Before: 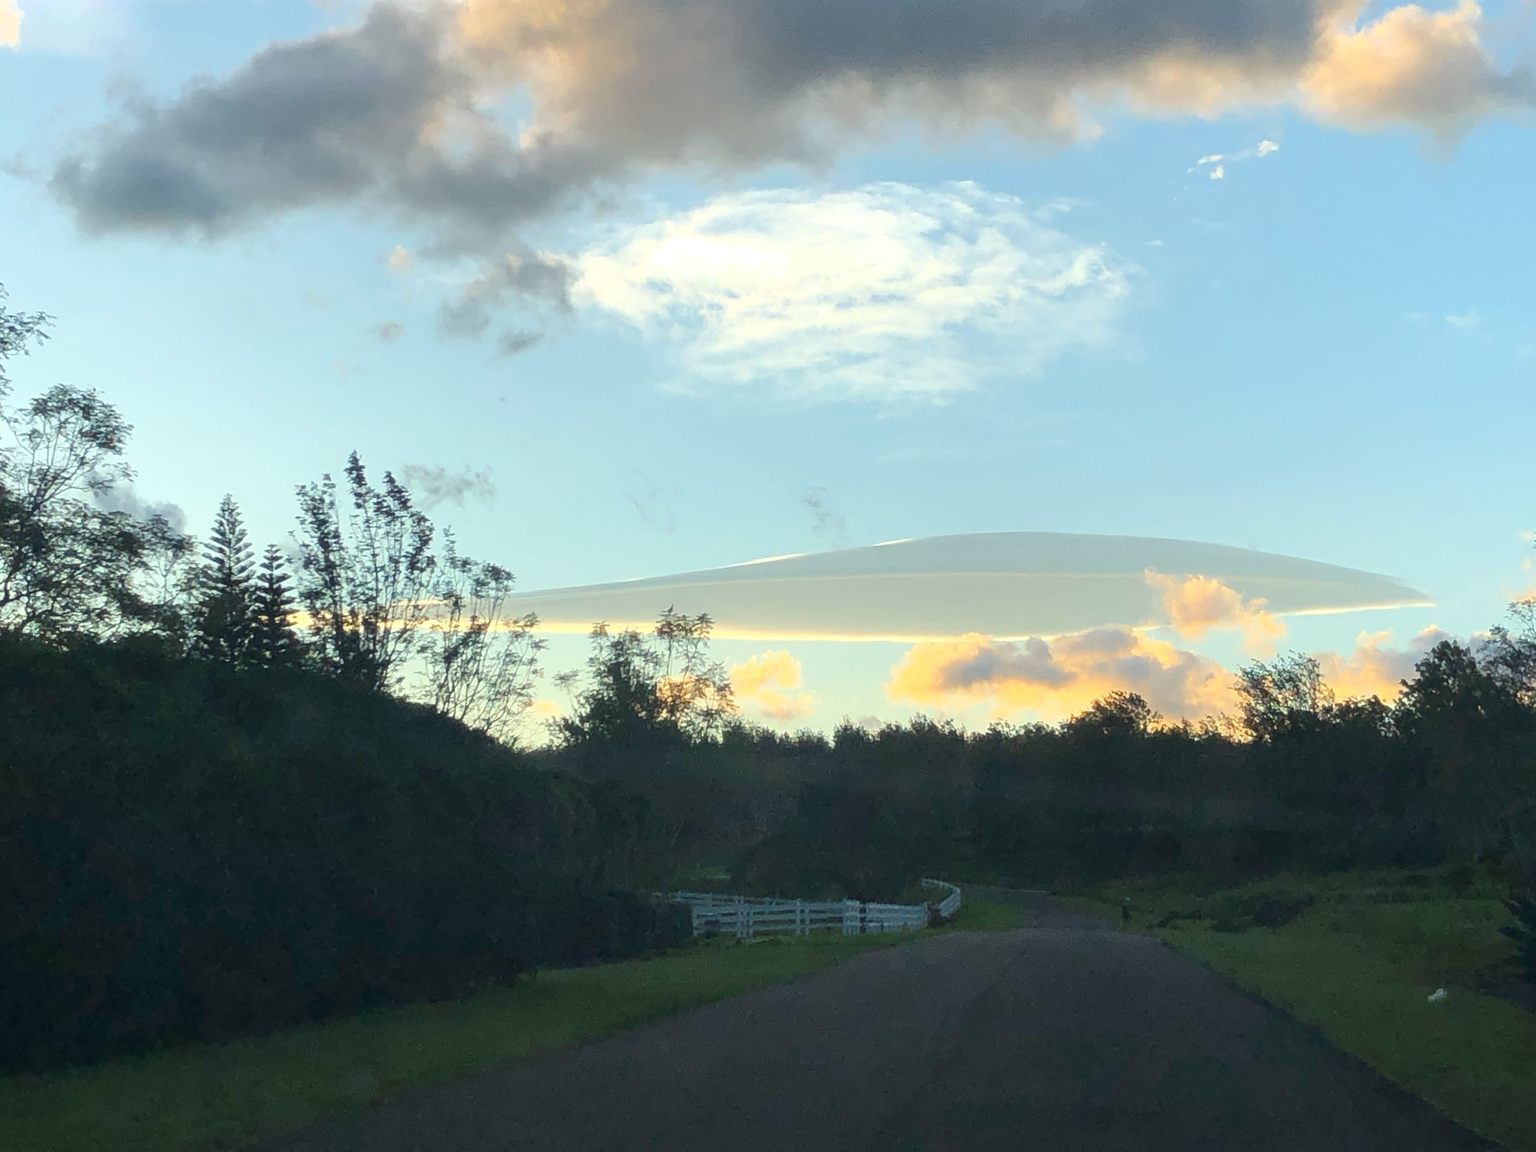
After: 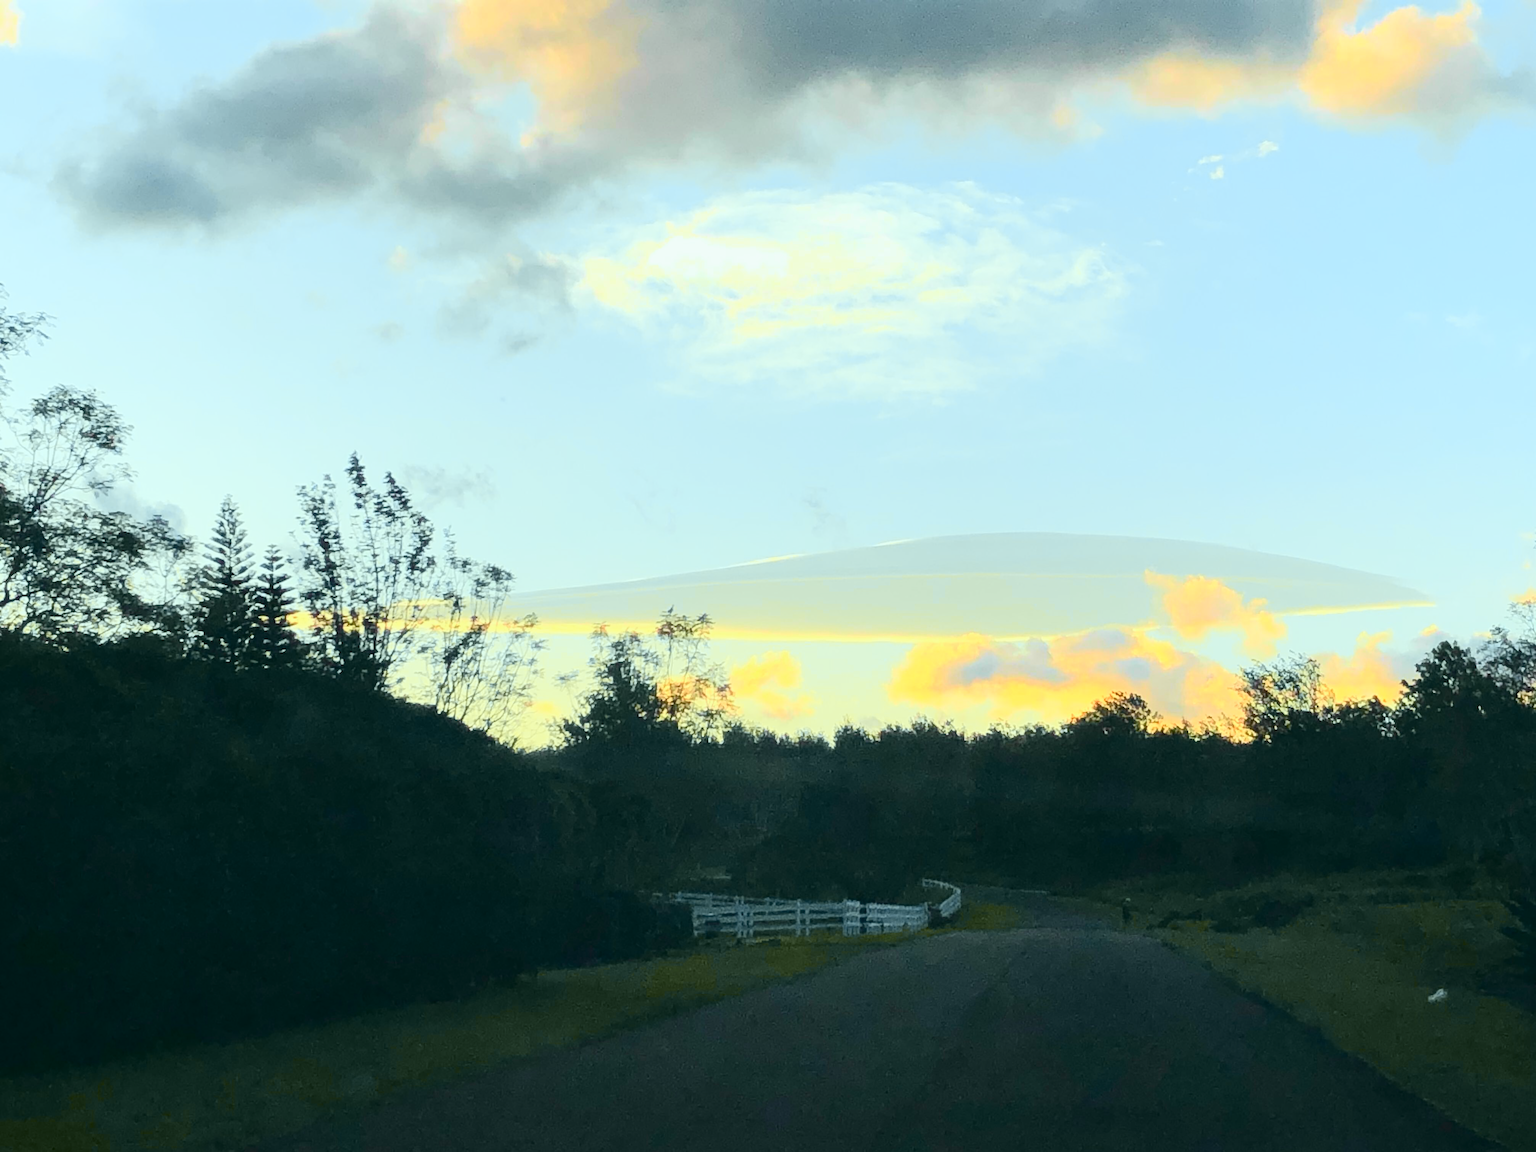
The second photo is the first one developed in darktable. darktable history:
tone curve: curves: ch0 [(0, 0.036) (0.037, 0.042) (0.184, 0.146) (0.438, 0.521) (0.54, 0.668) (0.698, 0.835) (0.856, 0.92) (1, 0.98)]; ch1 [(0, 0) (0.393, 0.415) (0.447, 0.448) (0.482, 0.459) (0.509, 0.496) (0.527, 0.525) (0.571, 0.602) (0.619, 0.671) (0.715, 0.729) (1, 1)]; ch2 [(0, 0) (0.369, 0.388) (0.449, 0.454) (0.499, 0.5) (0.521, 0.517) (0.53, 0.544) (0.561, 0.607) (0.674, 0.735) (1, 1)], color space Lab, independent channels, preserve colors none
